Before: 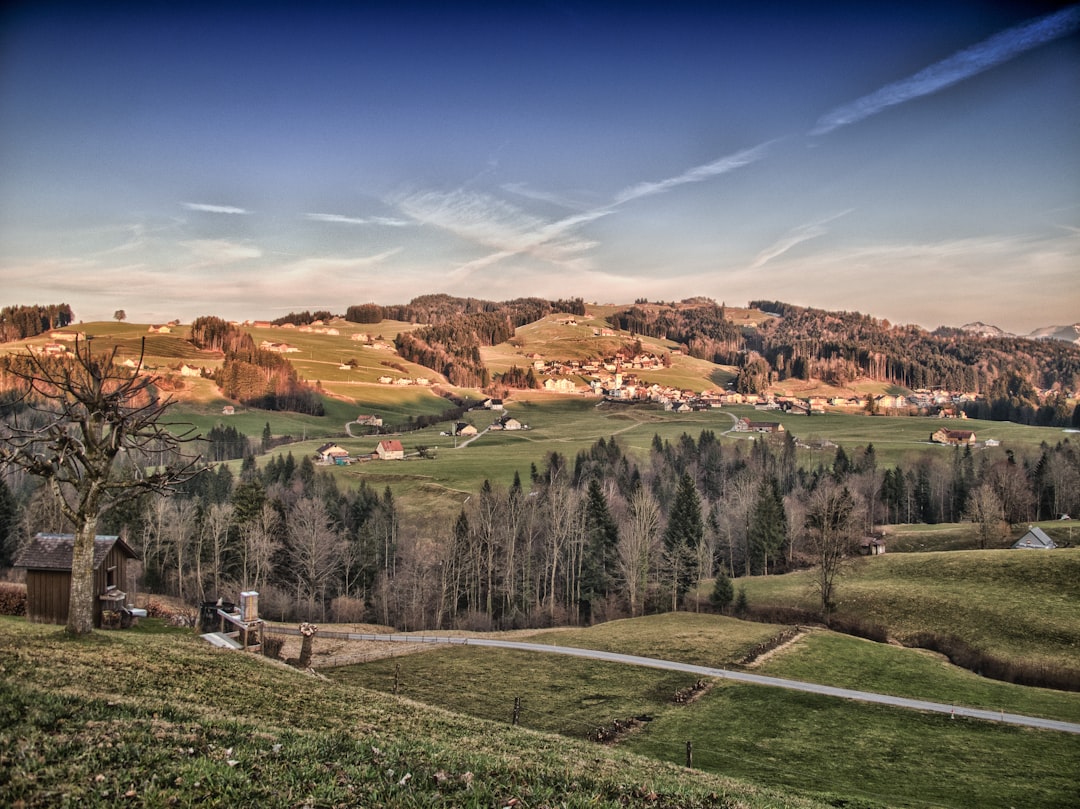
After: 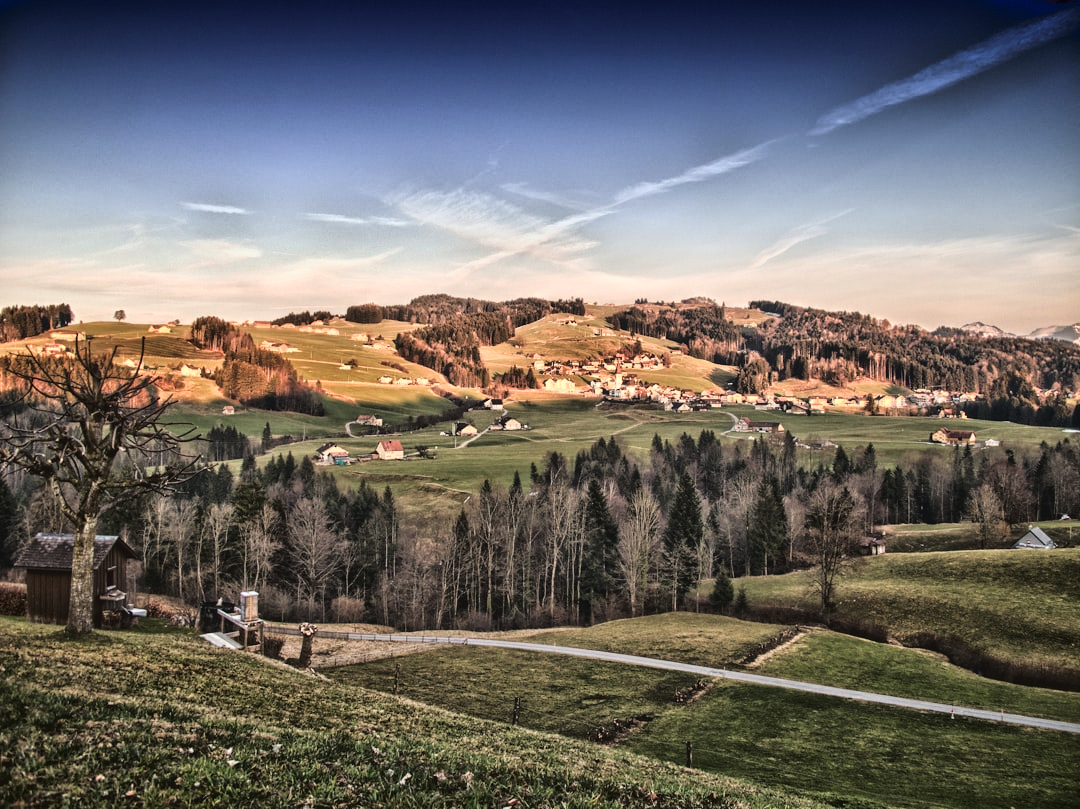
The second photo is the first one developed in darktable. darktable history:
tone curve: curves: ch0 [(0, 0) (0.003, 0.047) (0.011, 0.047) (0.025, 0.049) (0.044, 0.051) (0.069, 0.055) (0.1, 0.066) (0.136, 0.089) (0.177, 0.12) (0.224, 0.155) (0.277, 0.205) (0.335, 0.281) (0.399, 0.37) (0.468, 0.47) (0.543, 0.574) (0.623, 0.687) (0.709, 0.801) (0.801, 0.89) (0.898, 0.963) (1, 1)], color space Lab, linked channels, preserve colors none
